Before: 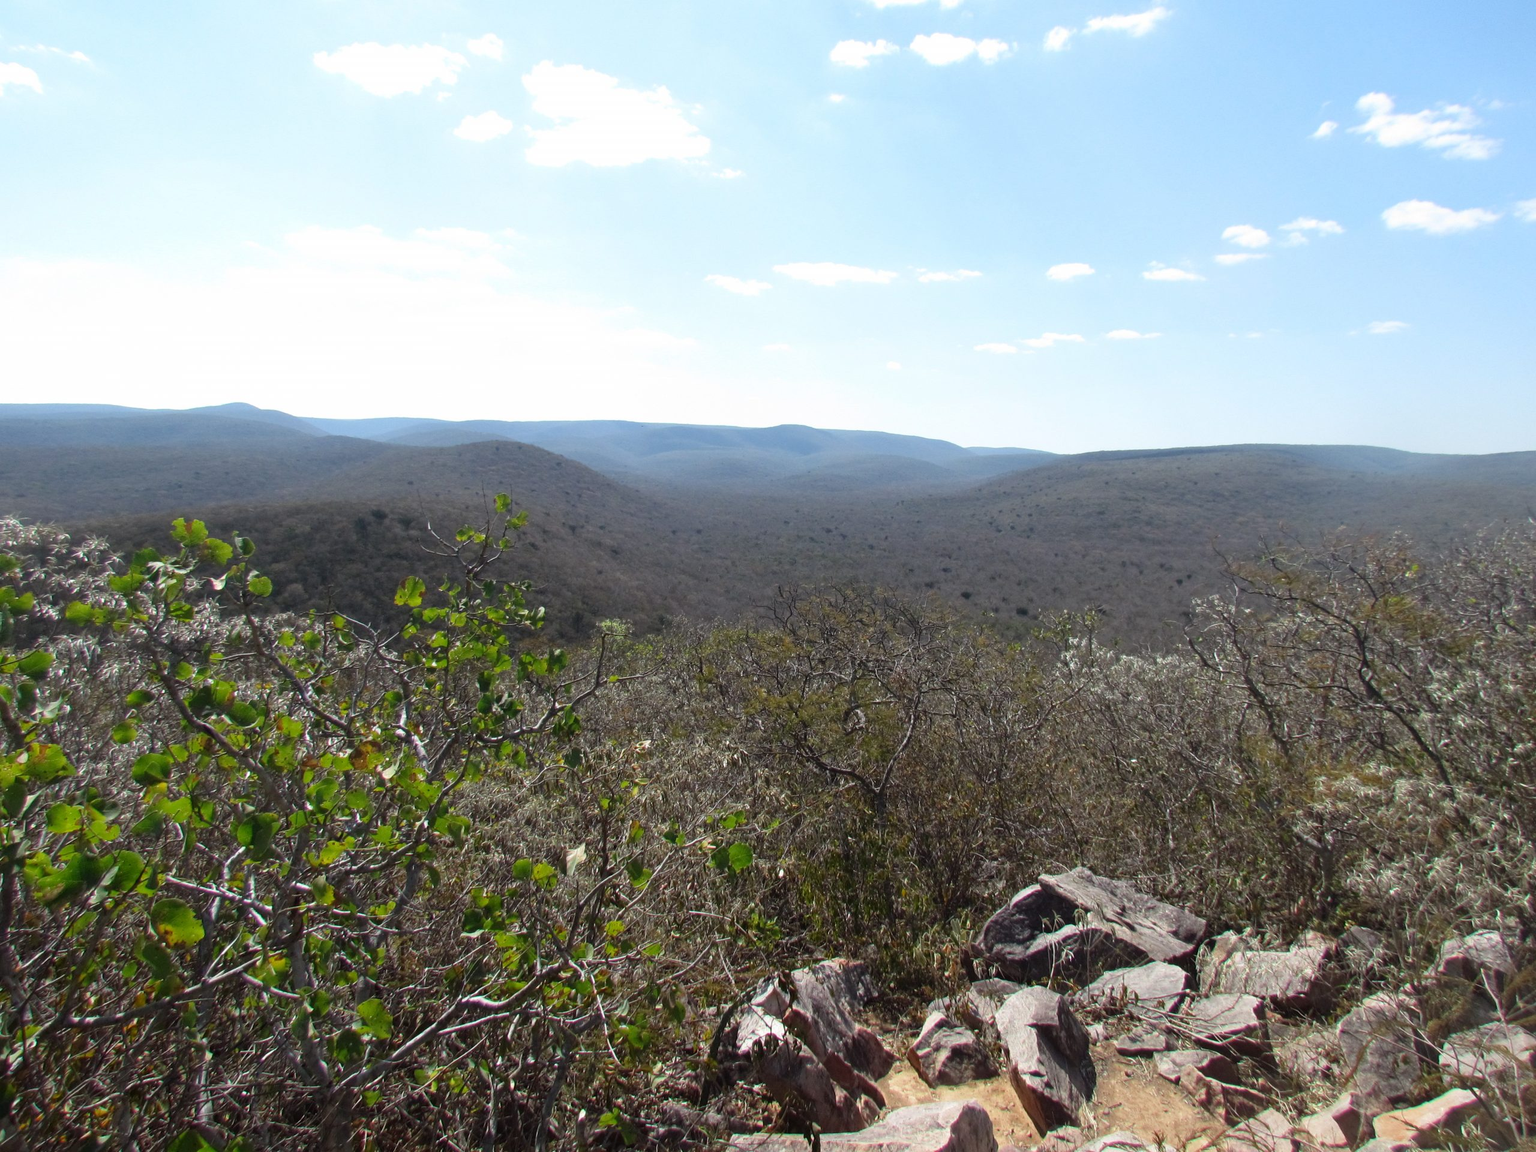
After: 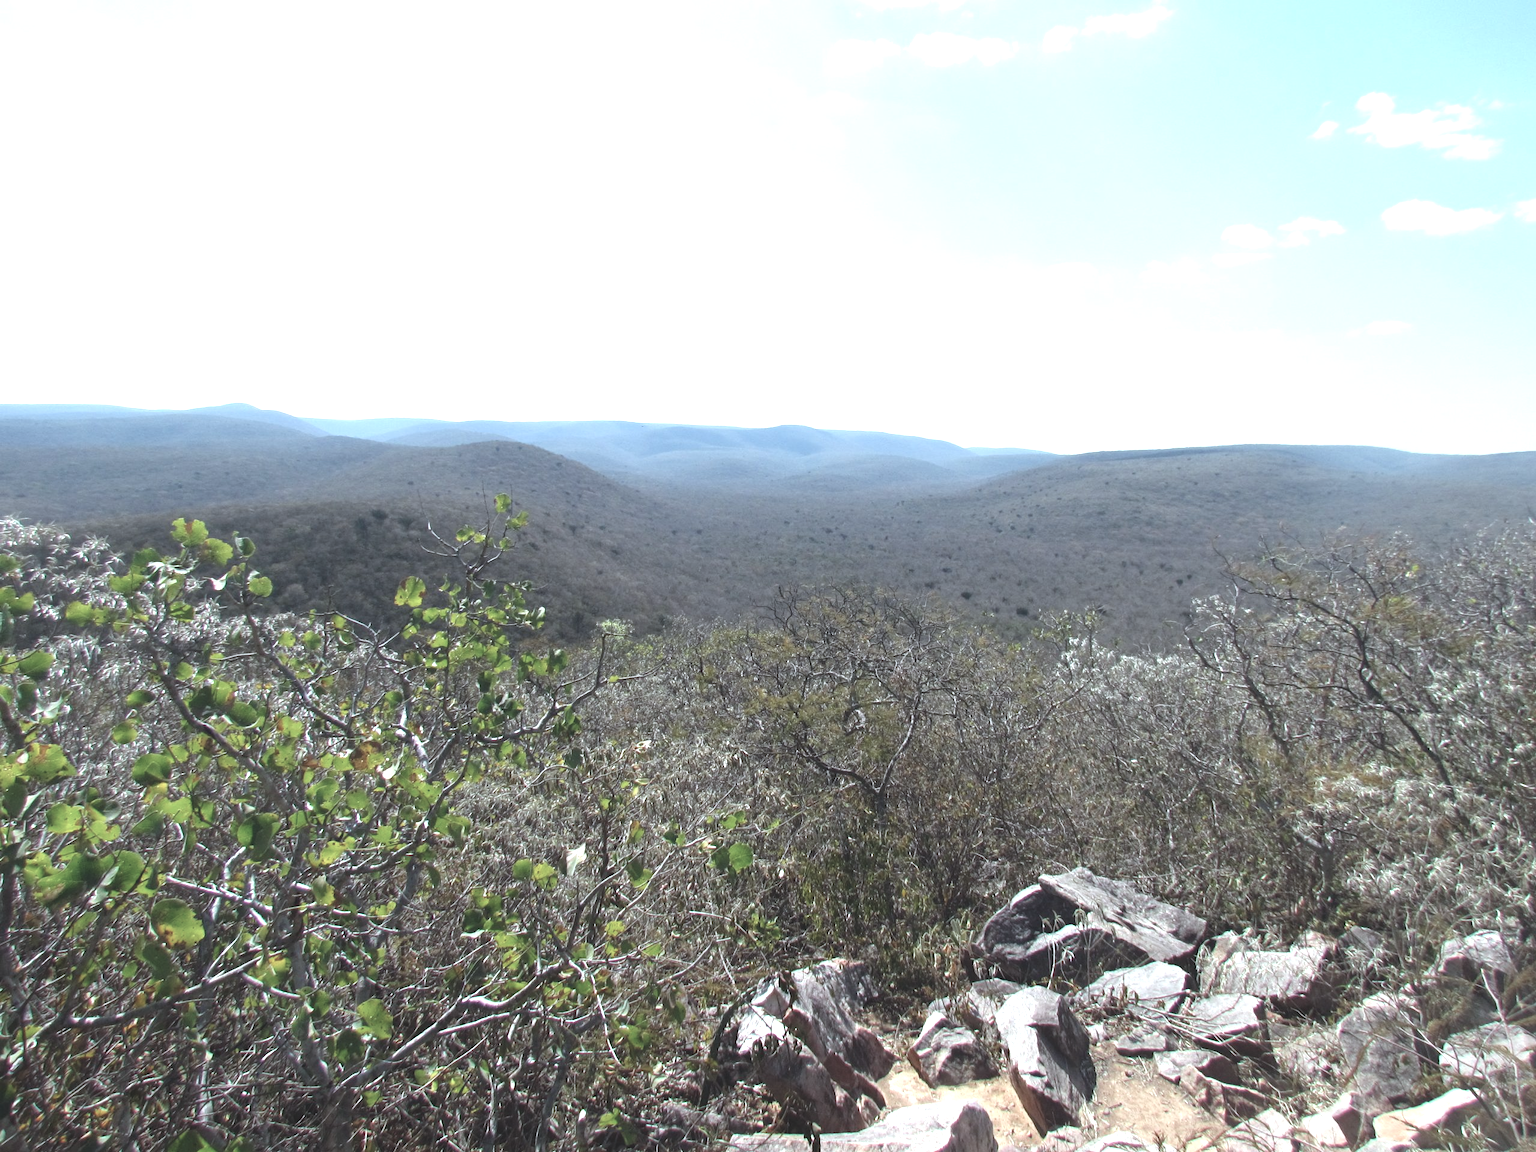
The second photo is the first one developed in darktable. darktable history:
exposure: black level correction -0.005, exposure 1.008 EV, compensate highlight preservation false
contrast brightness saturation: contrast -0.06, saturation -0.414
color calibration: output R [0.999, 0.026, -0.11, 0], output G [-0.019, 1.037, -0.099, 0], output B [0.022, -0.023, 0.902, 0], x 0.37, y 0.382, temperature 4318.2 K
